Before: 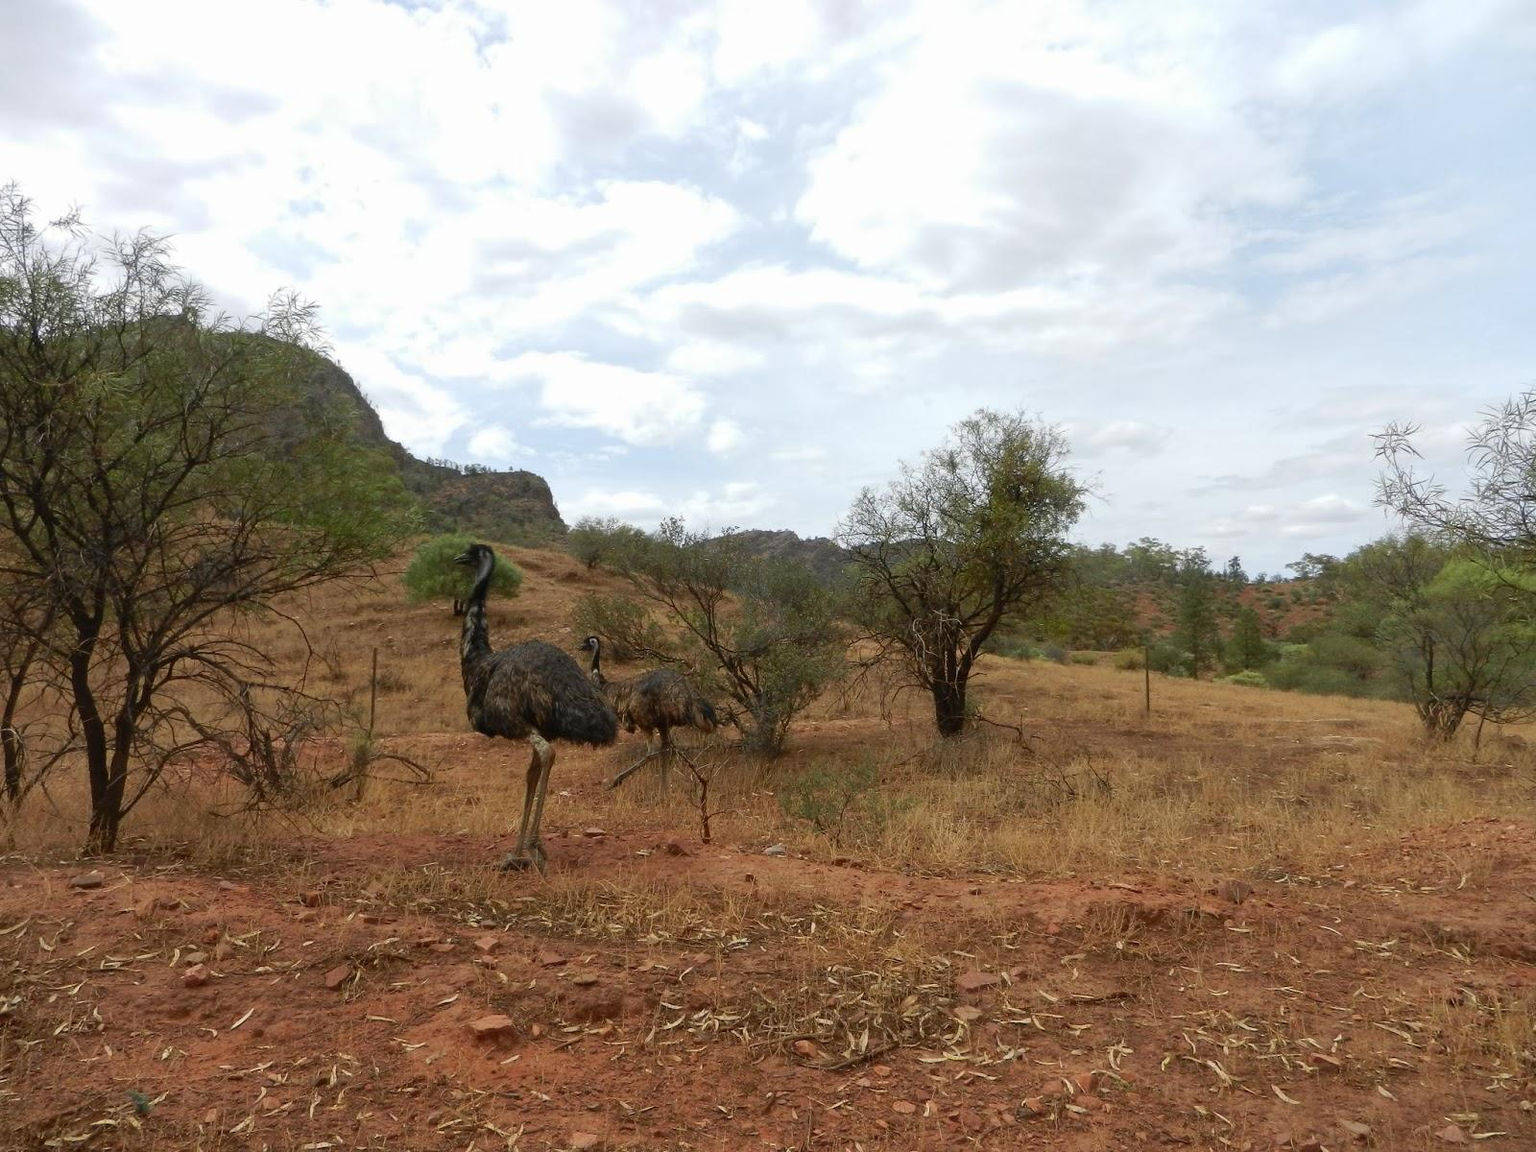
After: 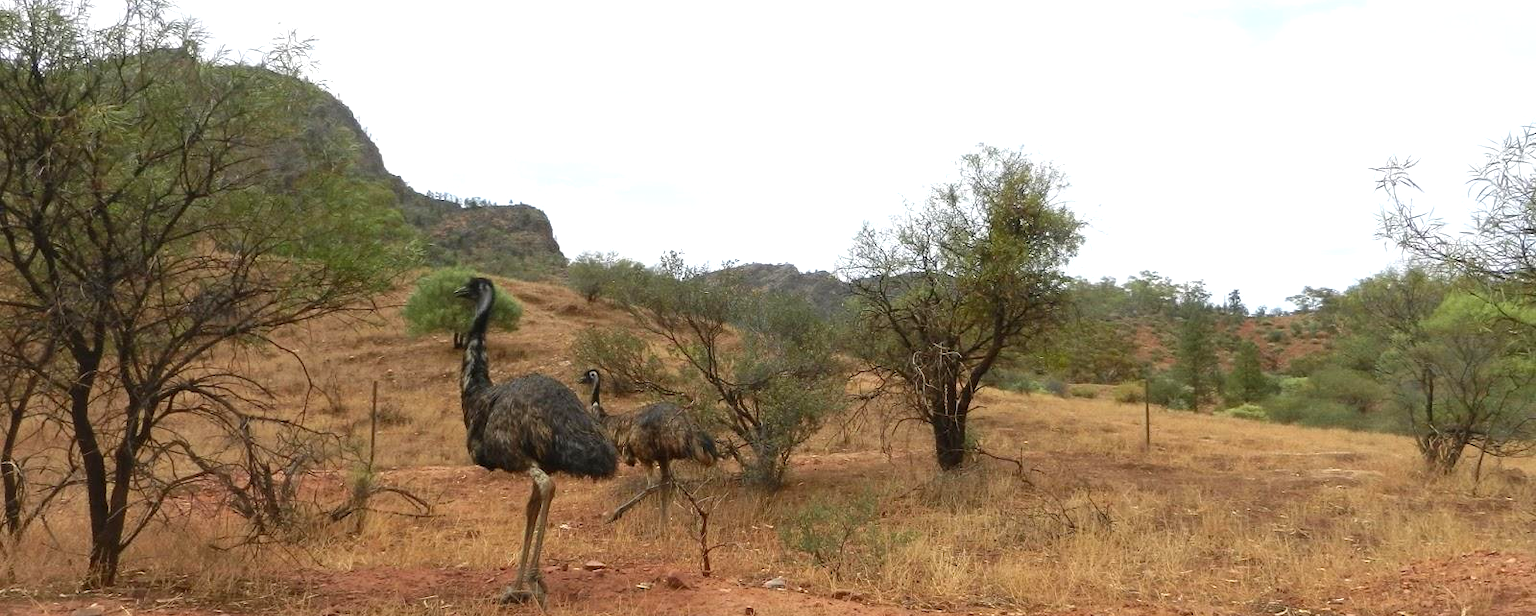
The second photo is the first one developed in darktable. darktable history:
exposure: black level correction 0, exposure 0.681 EV, compensate exposure bias true, compensate highlight preservation false
crop and rotate: top 23.188%, bottom 23.298%
